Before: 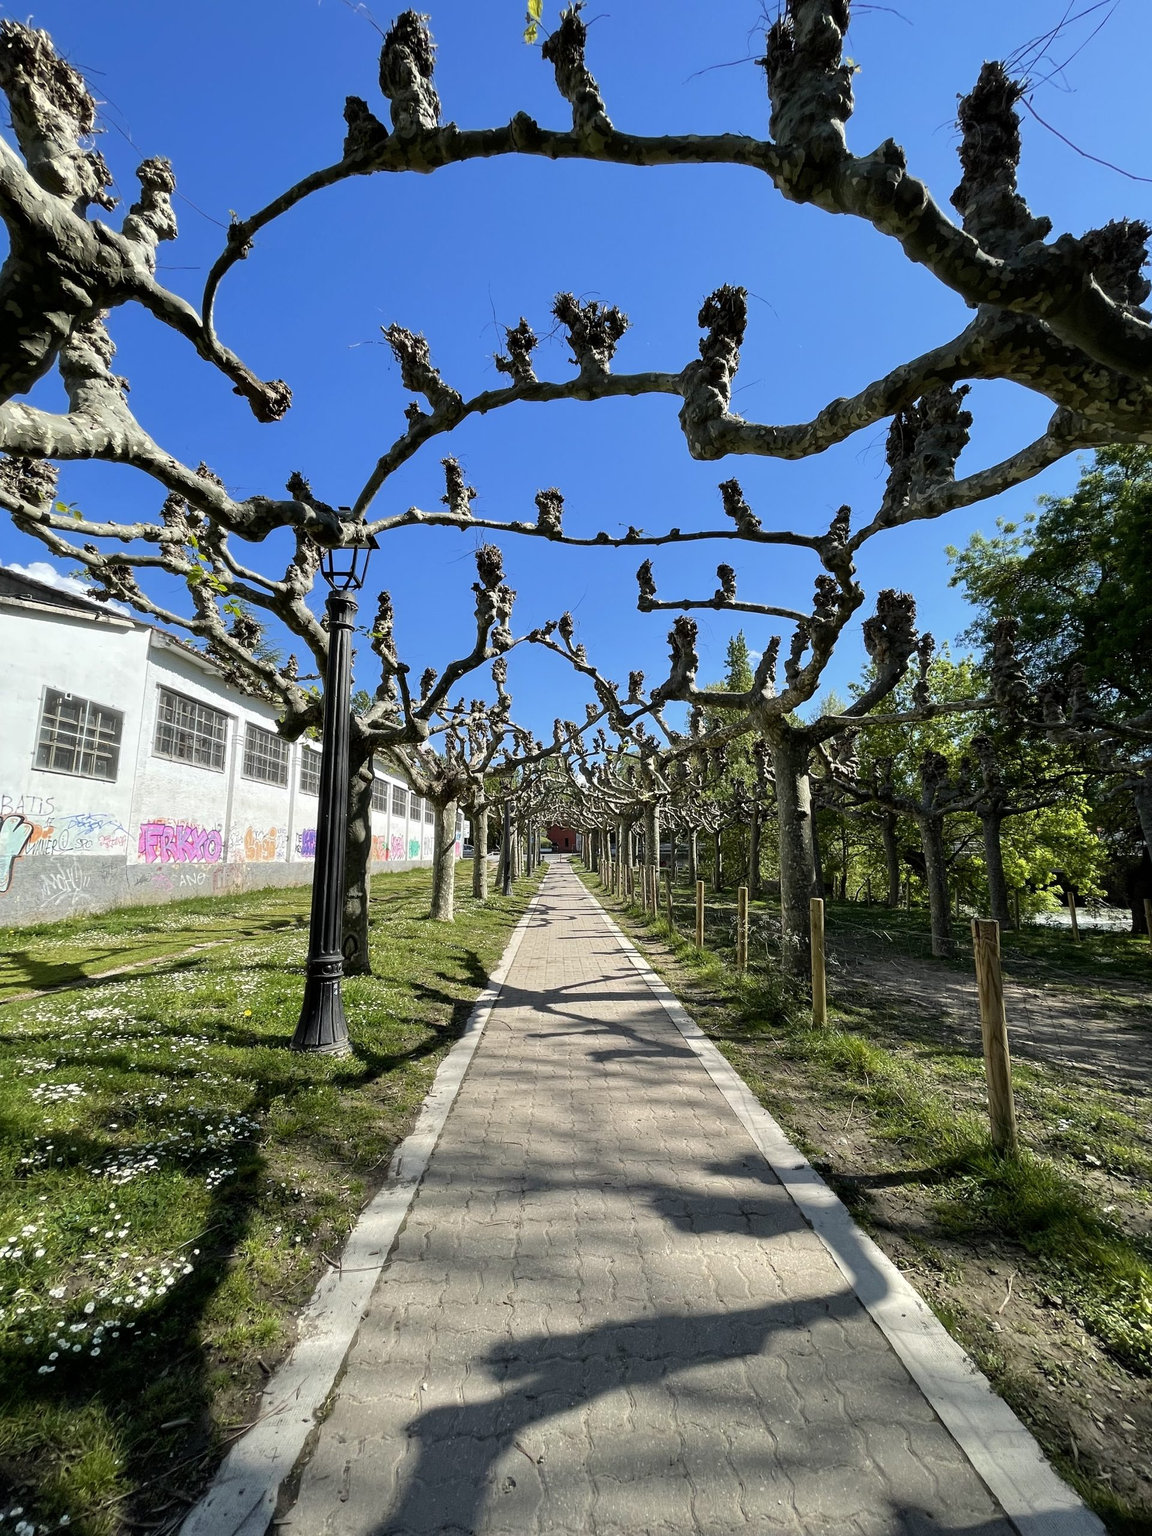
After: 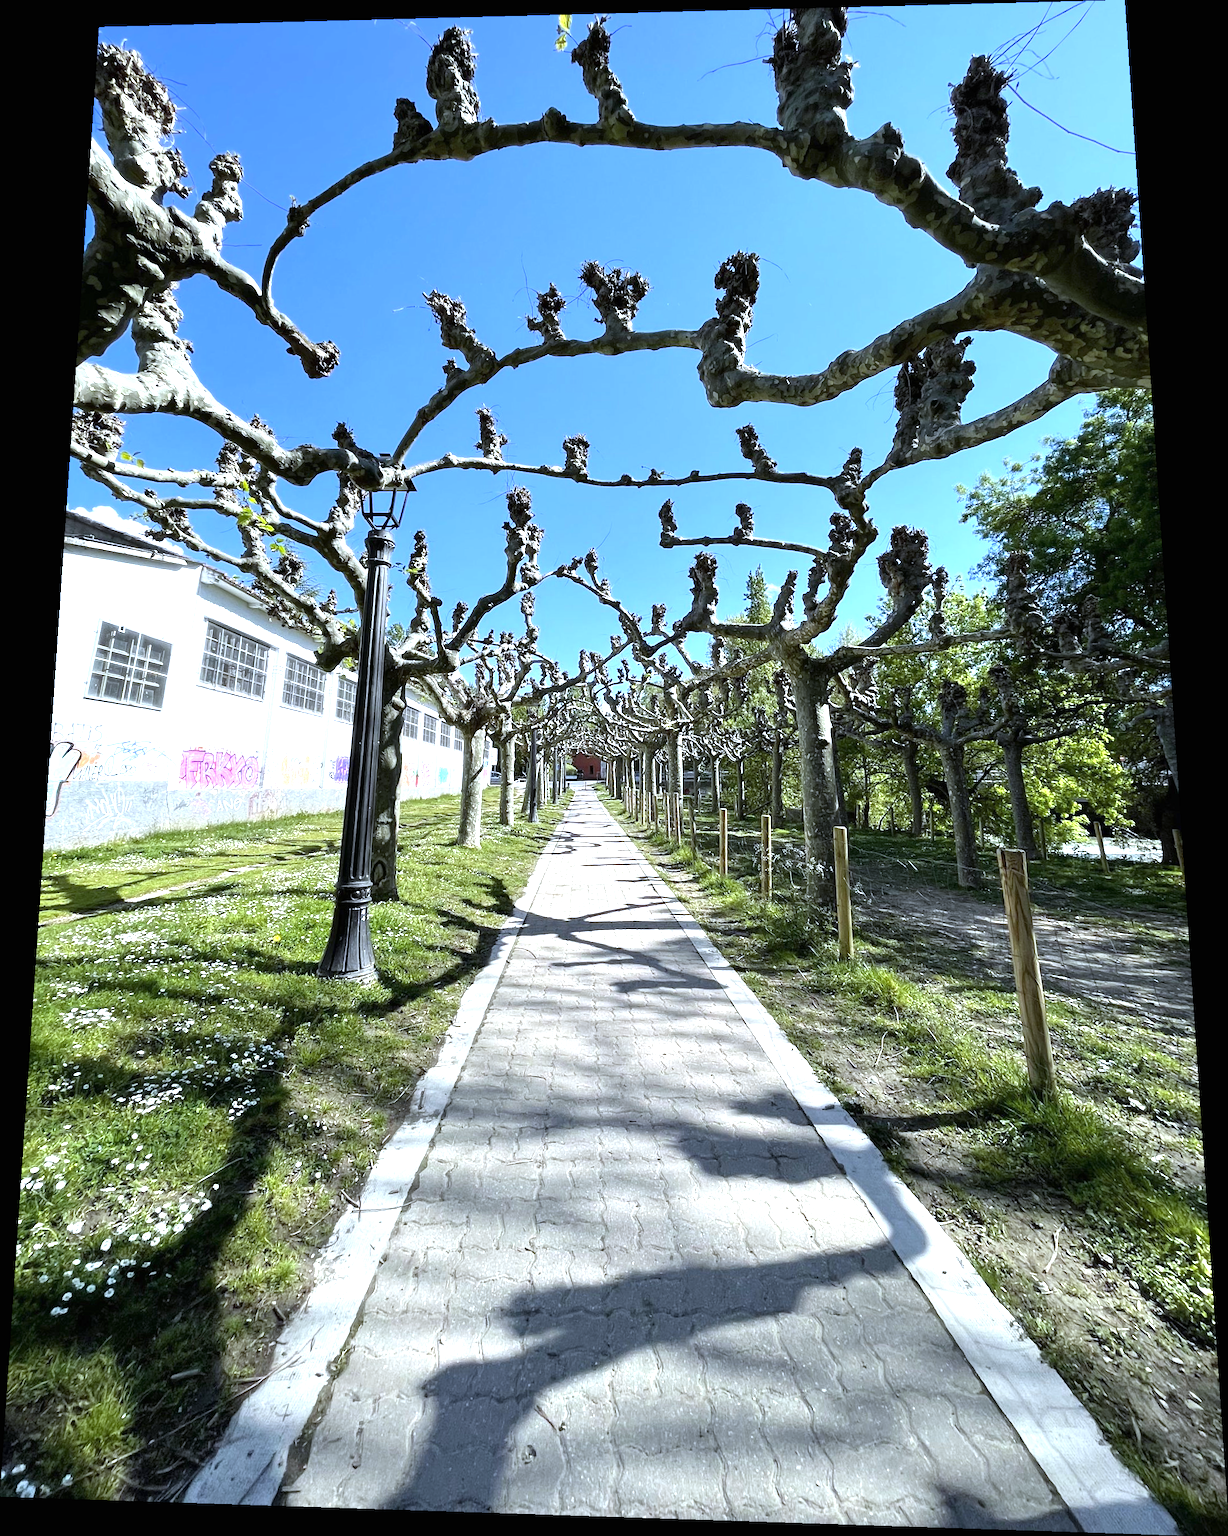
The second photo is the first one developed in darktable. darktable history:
exposure: black level correction 0, exposure 1 EV, compensate exposure bias true, compensate highlight preservation false
rotate and perspective: rotation 0.128°, lens shift (vertical) -0.181, lens shift (horizontal) -0.044, shear 0.001, automatic cropping off
white balance: red 0.926, green 1.003, blue 1.133
